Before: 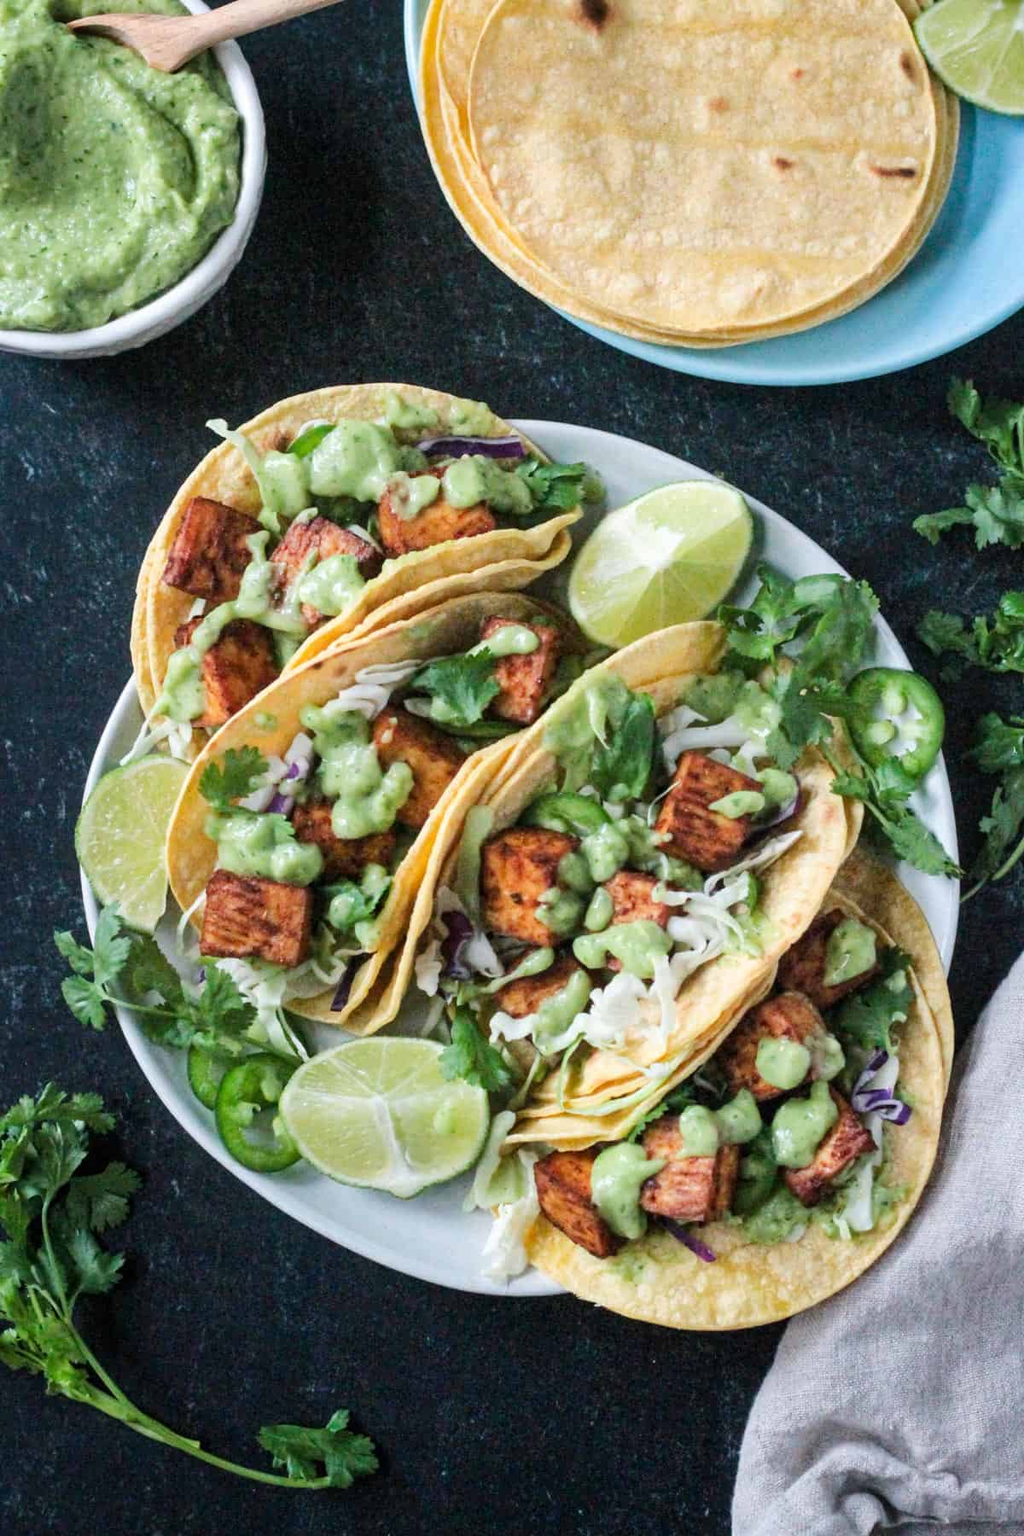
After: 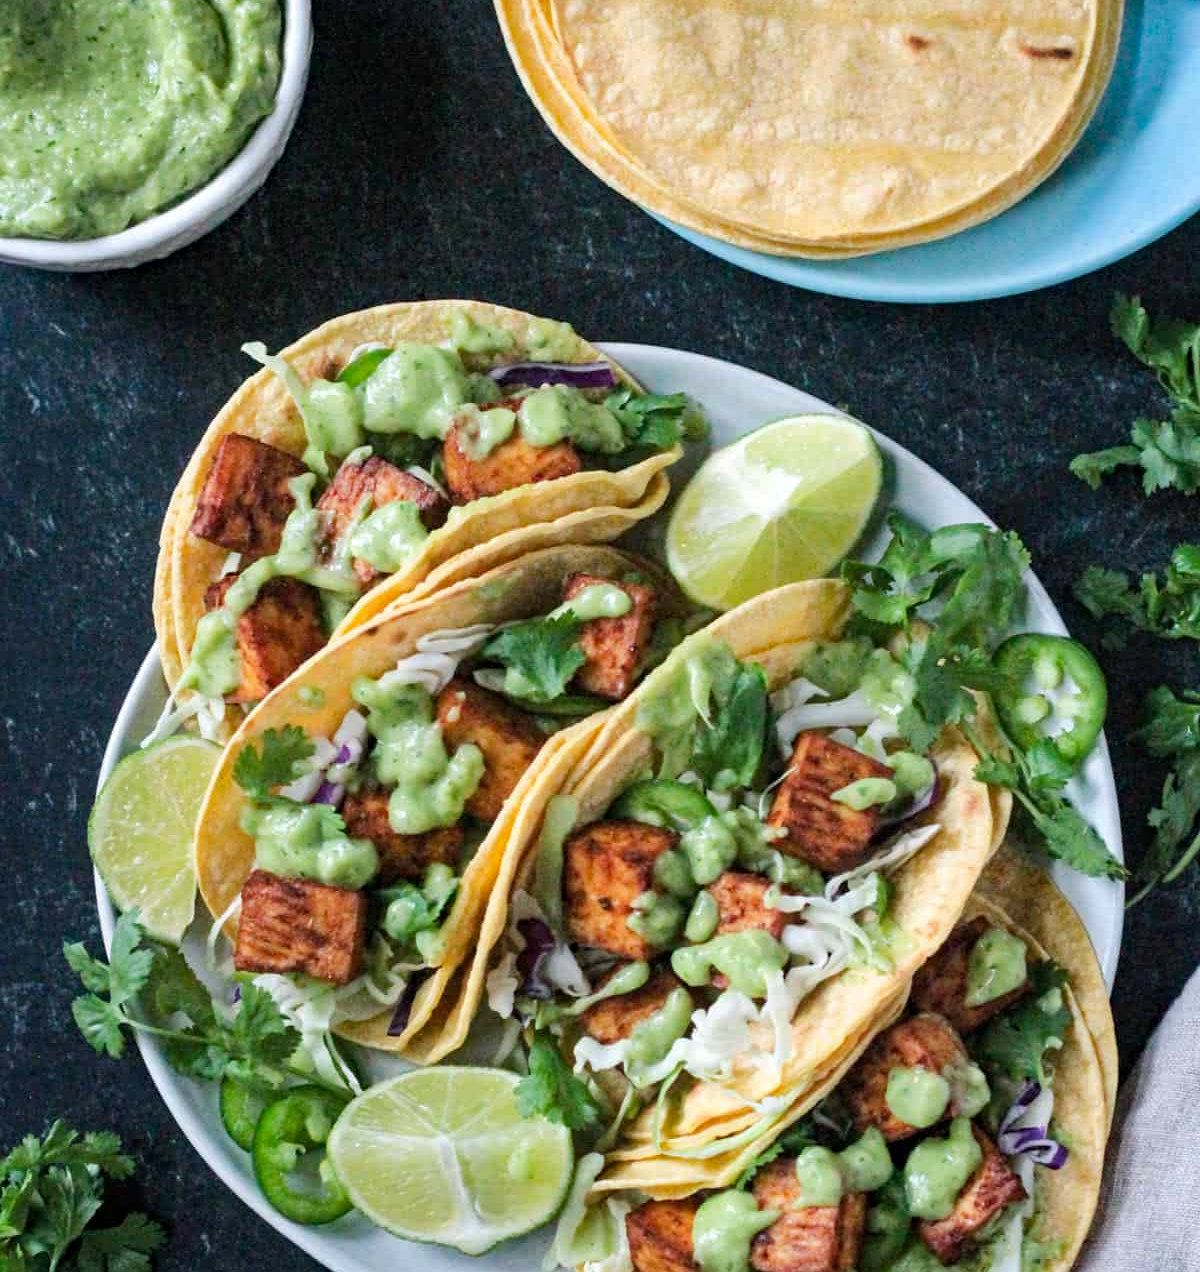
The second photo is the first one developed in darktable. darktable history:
haze removal: compatibility mode true, adaptive false
crop and rotate: top 8.293%, bottom 20.996%
